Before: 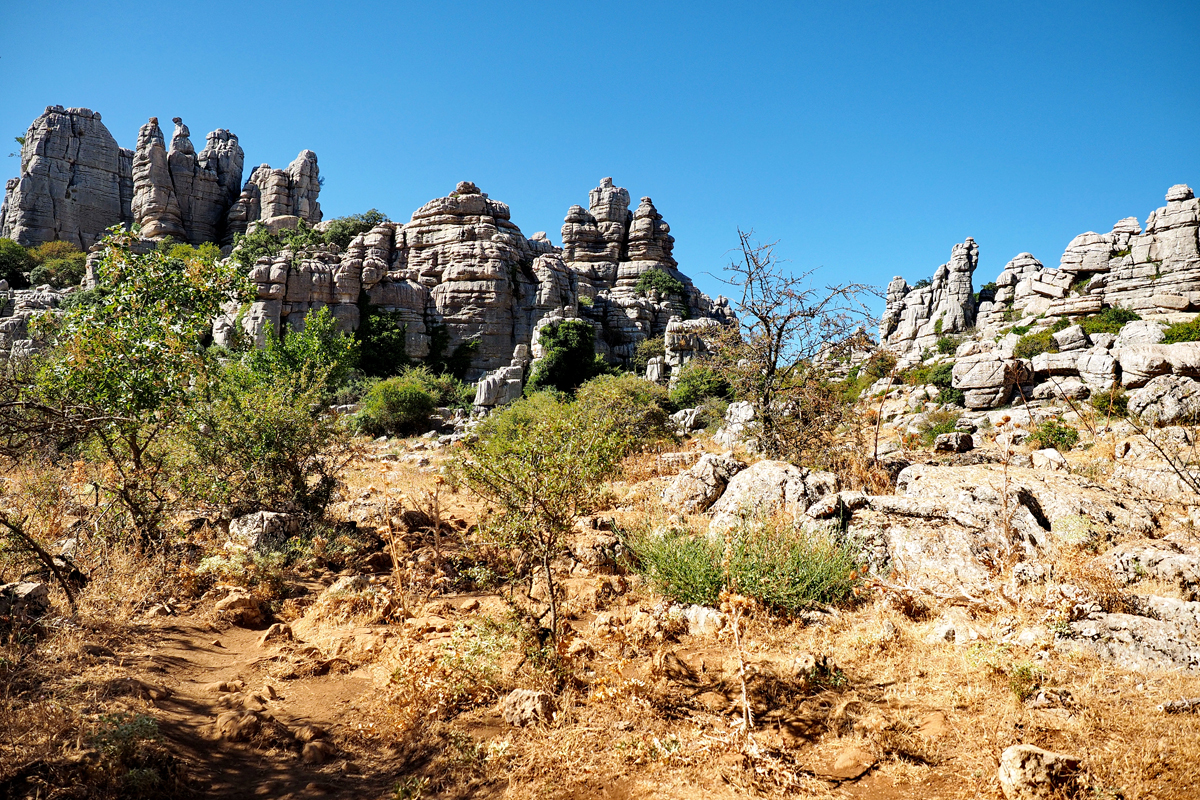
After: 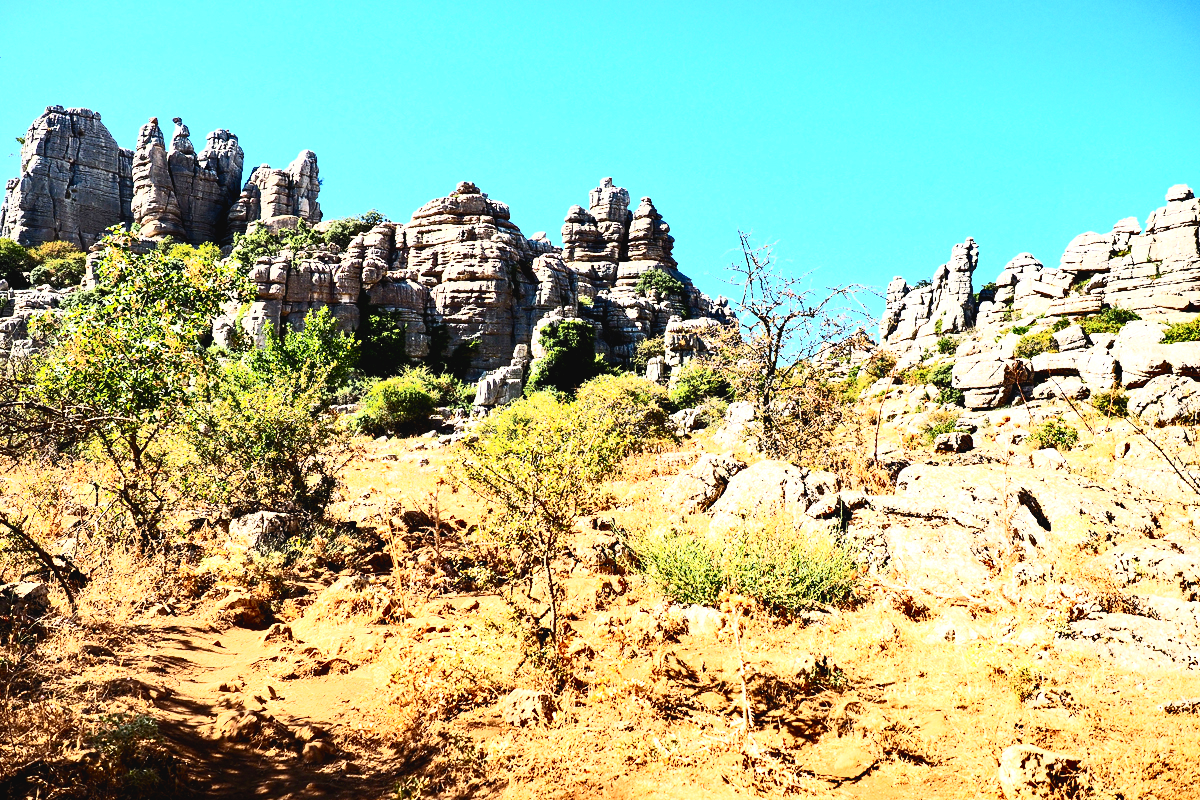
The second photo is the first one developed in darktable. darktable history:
contrast brightness saturation: contrast 0.62, brightness 0.34, saturation 0.14
exposure: black level correction -0.002, exposure 0.54 EV, compensate highlight preservation false
